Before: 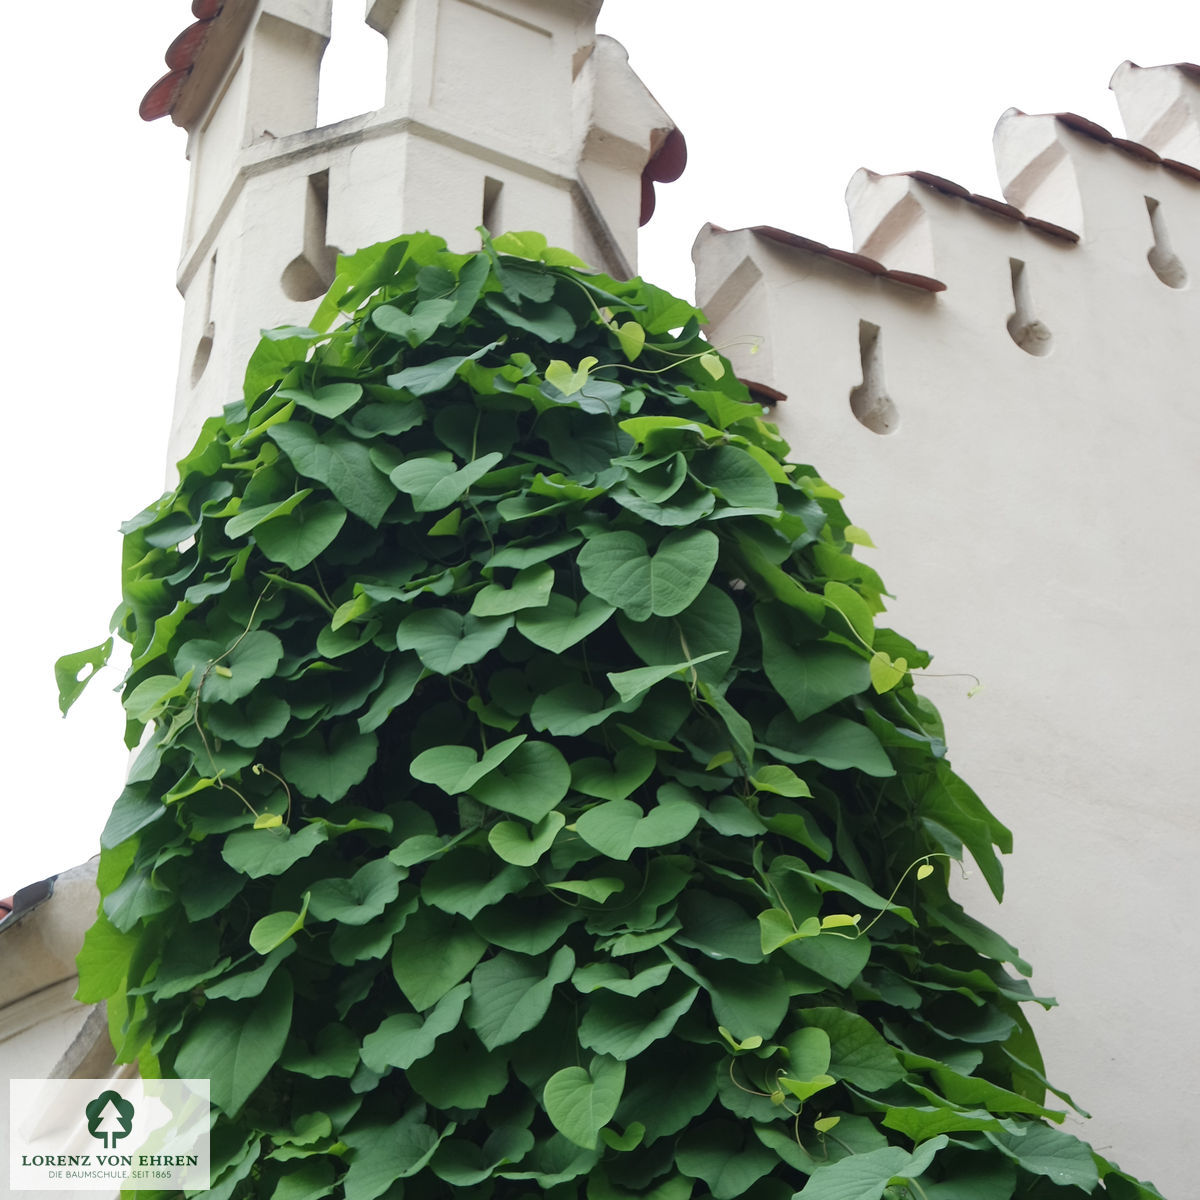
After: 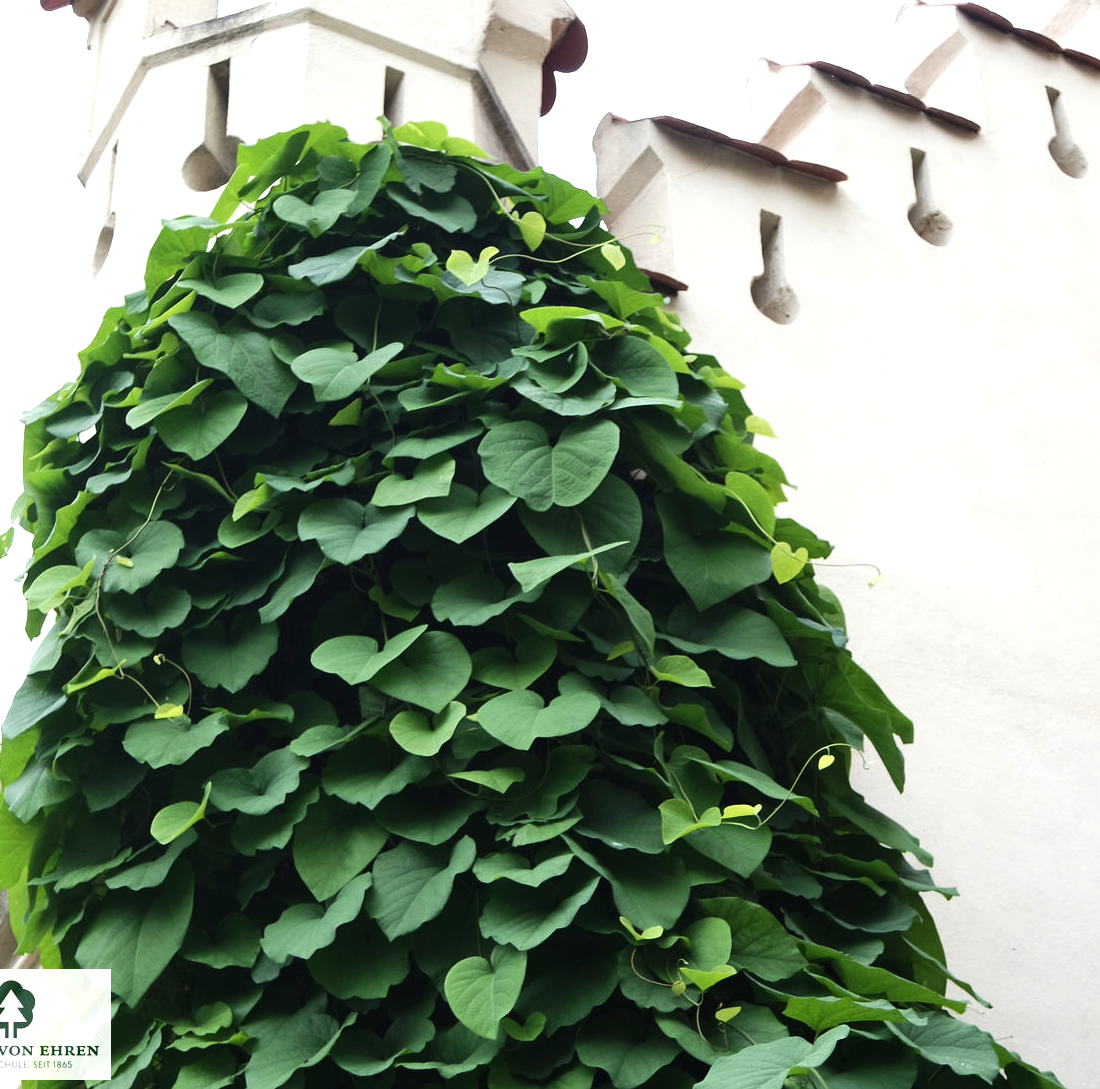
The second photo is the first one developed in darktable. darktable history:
tone equalizer: -8 EV -0.75 EV, -7 EV -0.7 EV, -6 EV -0.6 EV, -5 EV -0.4 EV, -3 EV 0.4 EV, -2 EV 0.6 EV, -1 EV 0.7 EV, +0 EV 0.75 EV, edges refinement/feathering 500, mask exposure compensation -1.57 EV, preserve details no
crop and rotate: left 8.262%, top 9.226%
